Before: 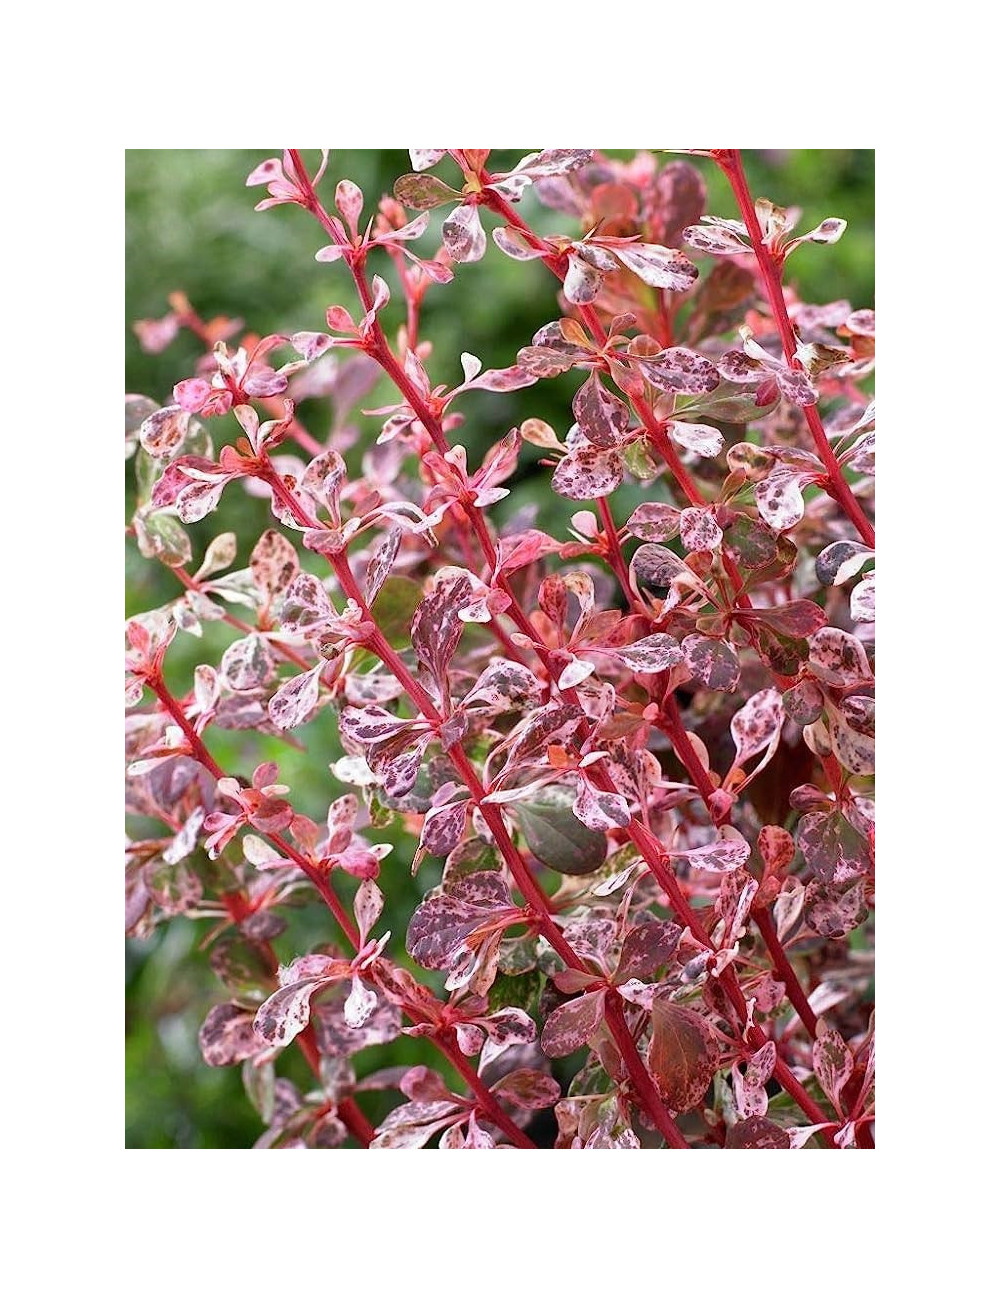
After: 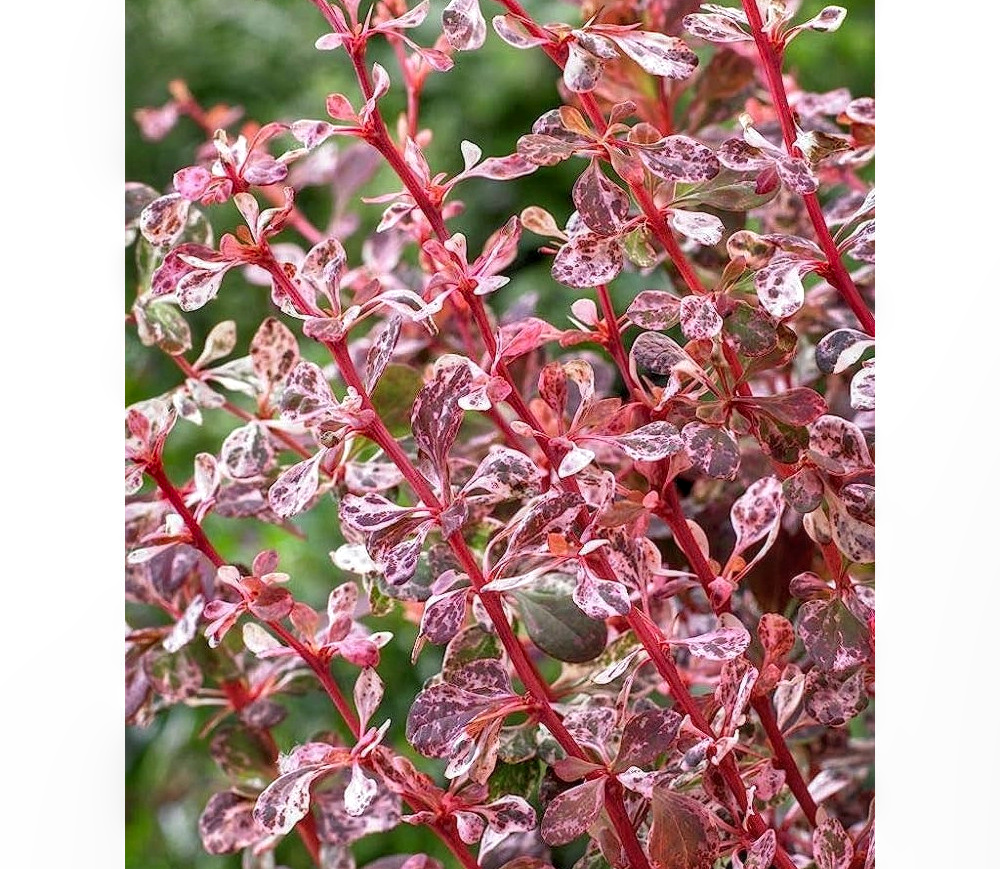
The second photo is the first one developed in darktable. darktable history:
crop: top 16.363%, bottom 16.763%
shadows and highlights: low approximation 0.01, soften with gaussian
local contrast: on, module defaults
